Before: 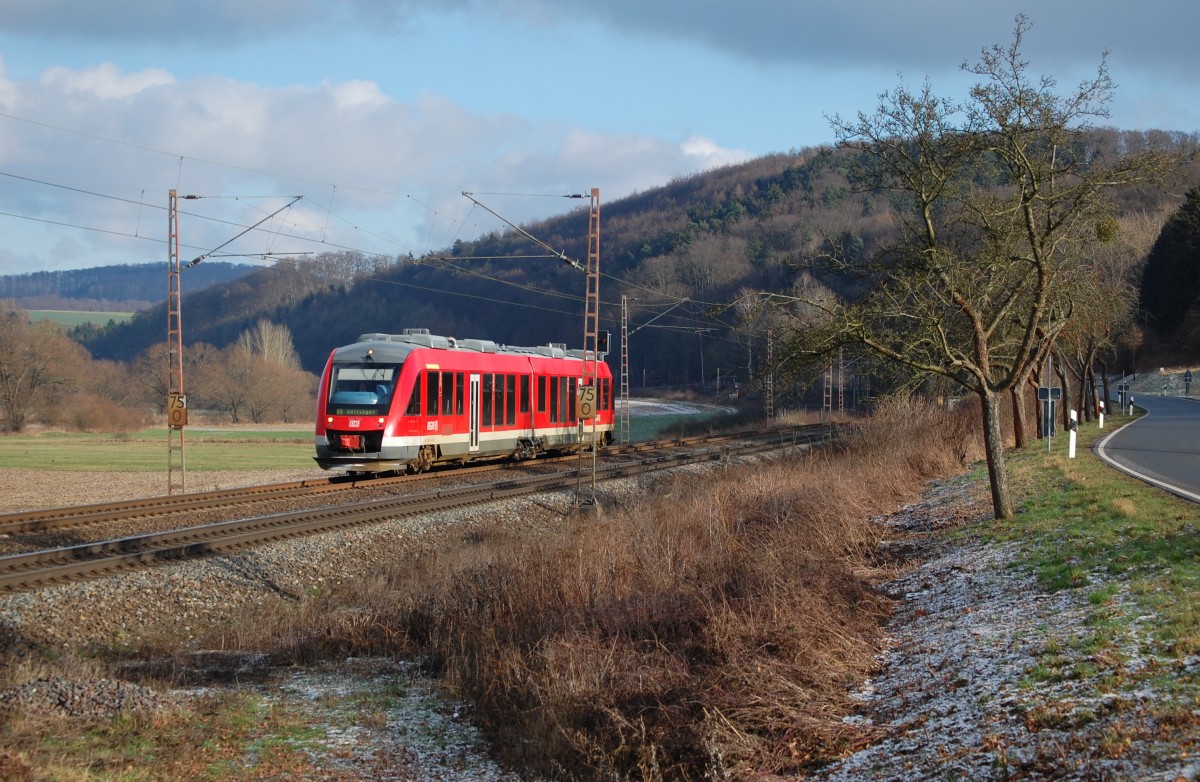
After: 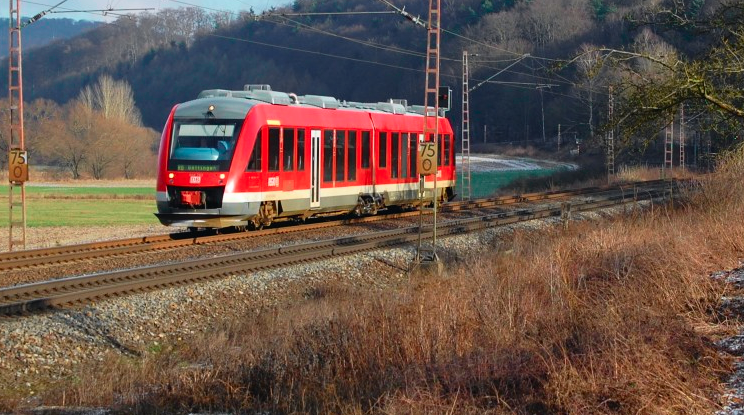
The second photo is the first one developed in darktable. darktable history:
tone curve: curves: ch0 [(0, 0) (0.051, 0.047) (0.102, 0.099) (0.232, 0.249) (0.462, 0.501) (0.698, 0.761) (0.908, 0.946) (1, 1)]; ch1 [(0, 0) (0.339, 0.298) (0.402, 0.363) (0.453, 0.413) (0.485, 0.469) (0.494, 0.493) (0.504, 0.501) (0.525, 0.533) (0.563, 0.591) (0.597, 0.631) (1, 1)]; ch2 [(0, 0) (0.48, 0.48) (0.504, 0.5) (0.539, 0.554) (0.59, 0.628) (0.642, 0.682) (0.824, 0.815) (1, 1)], color space Lab, independent channels, preserve colors none
crop: left 13.312%, top 31.28%, right 24.627%, bottom 15.582%
contrast brightness saturation: contrast -0.02, brightness -0.01, saturation 0.03
